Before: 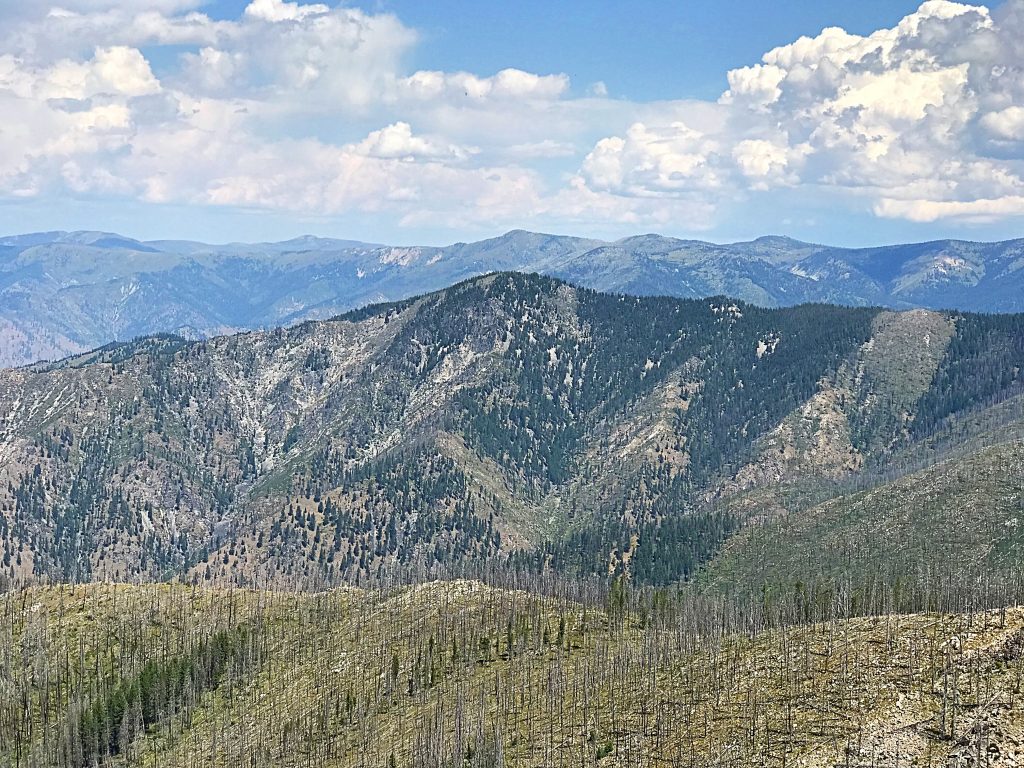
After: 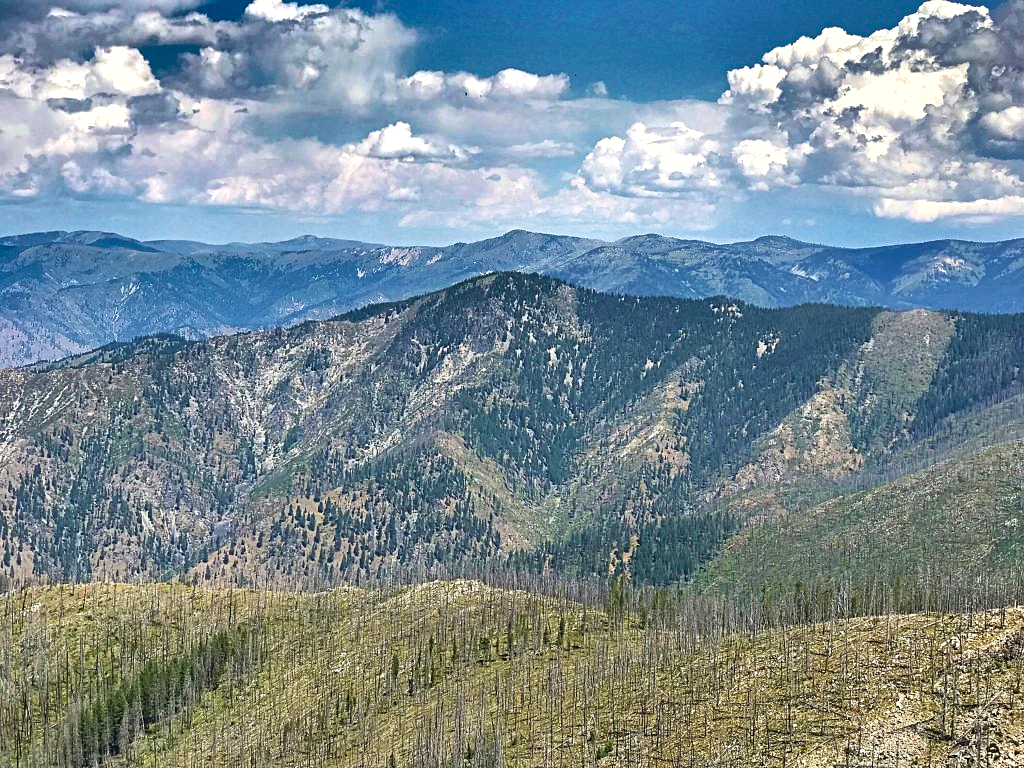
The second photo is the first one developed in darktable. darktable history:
shadows and highlights: shadows 20.97, highlights -81.99, soften with gaussian
velvia: on, module defaults
exposure: exposure 0.203 EV, compensate exposure bias true, compensate highlight preservation false
